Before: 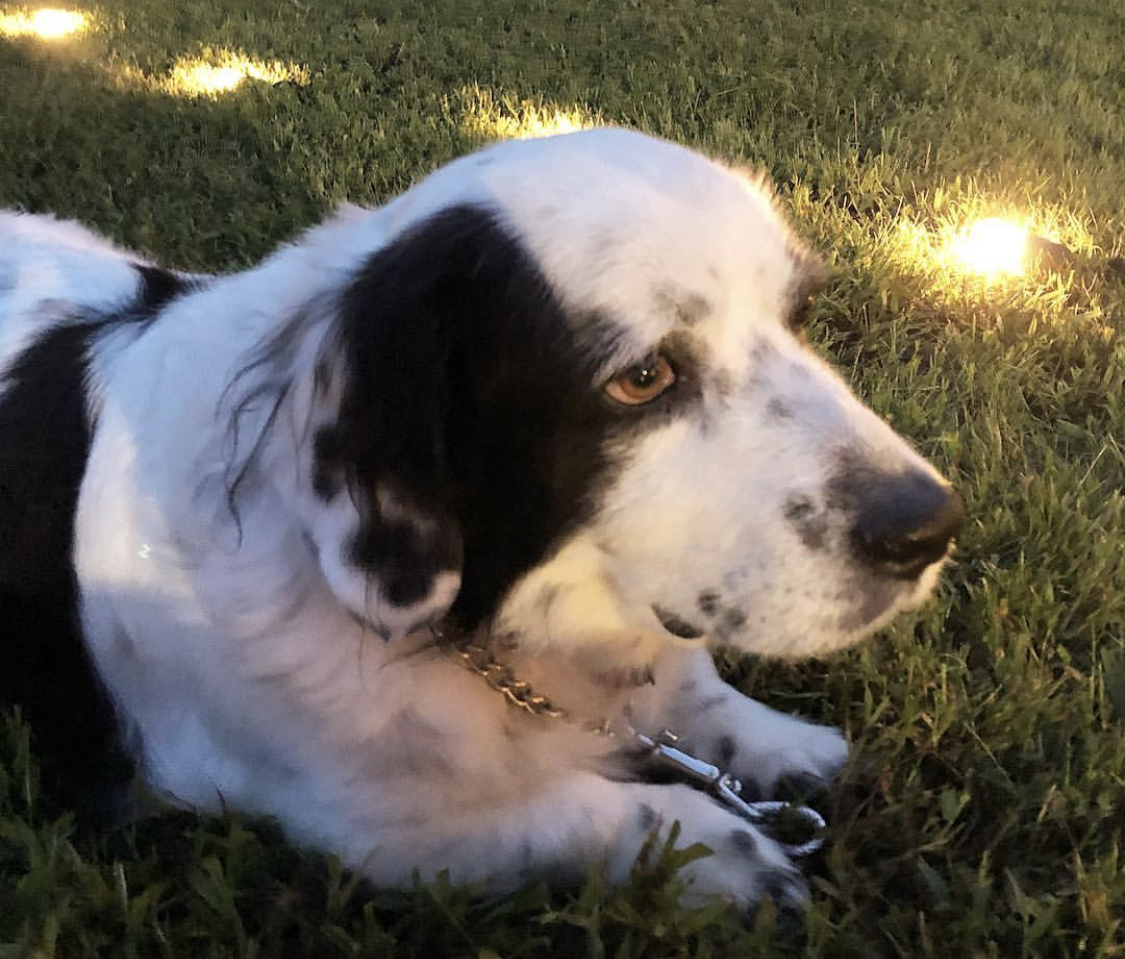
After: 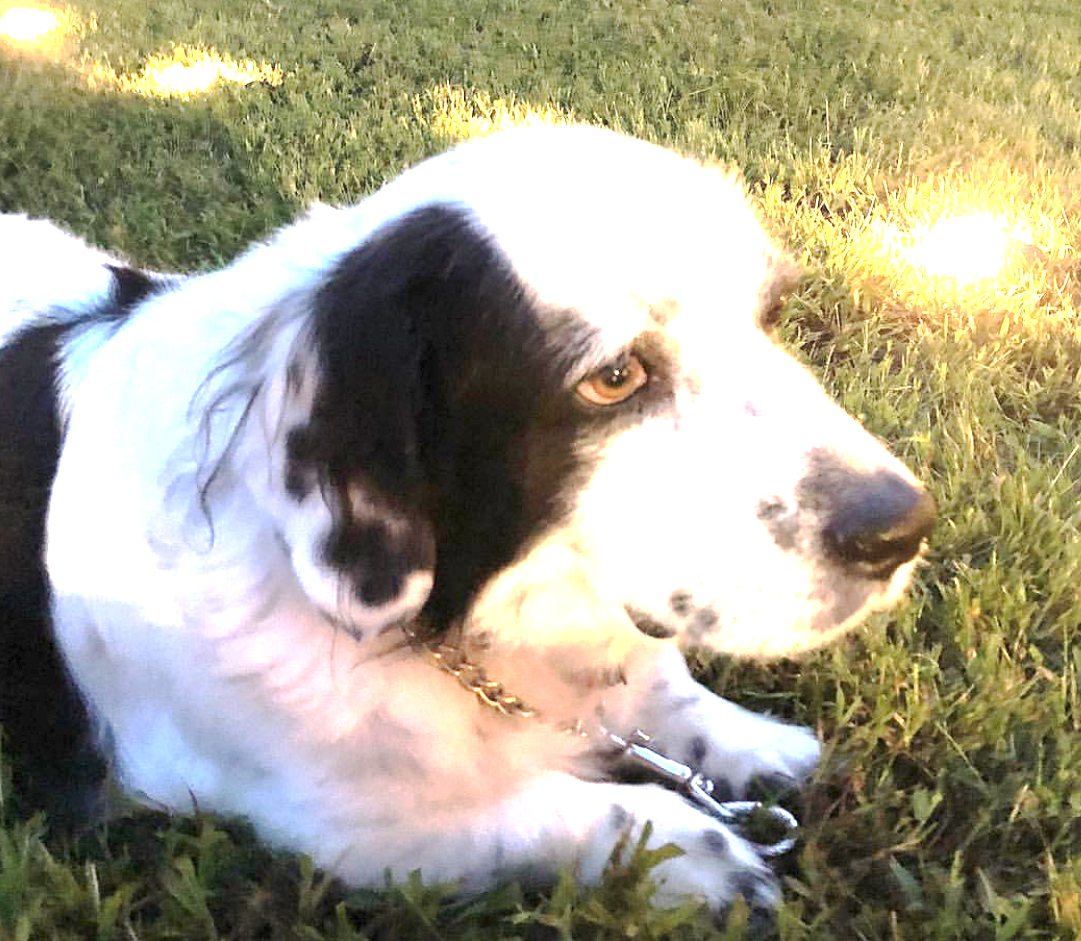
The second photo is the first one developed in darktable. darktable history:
crop and rotate: left 2.543%, right 1.316%, bottom 1.853%
exposure: black level correction 0, exposure 1.745 EV, compensate exposure bias true, compensate highlight preservation false
base curve: curves: ch0 [(0, 0) (0.262, 0.32) (0.722, 0.705) (1, 1)], preserve colors none
